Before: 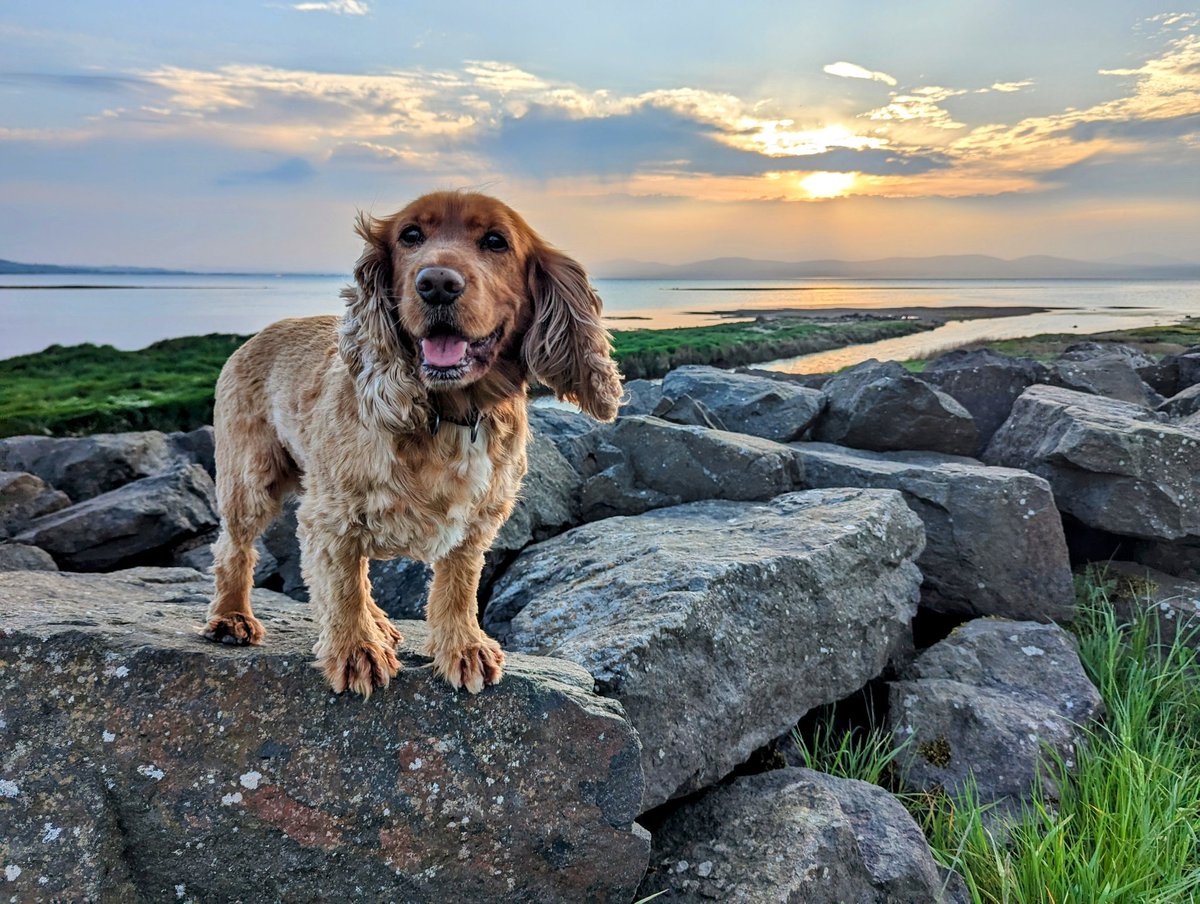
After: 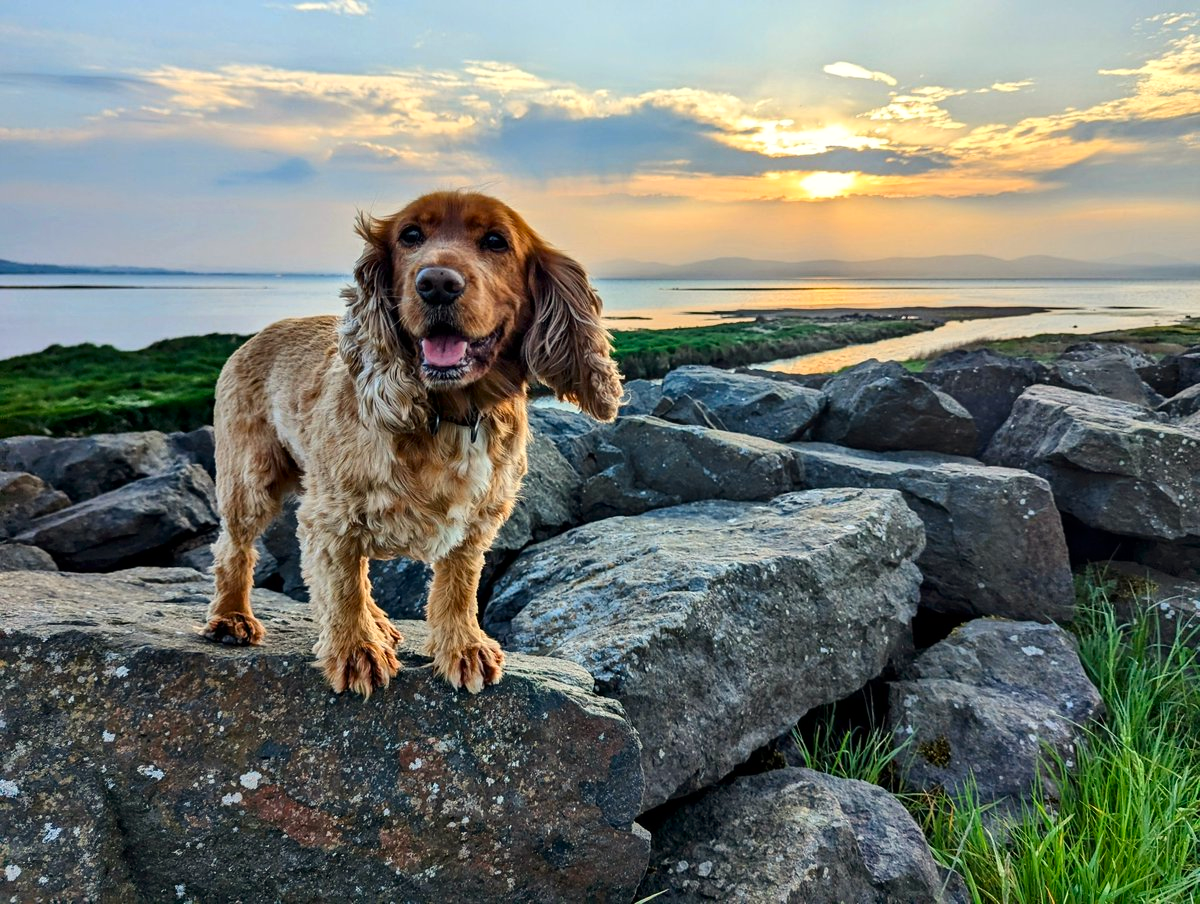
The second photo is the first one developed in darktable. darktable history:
color calibration: output R [1.063, -0.012, -0.003, 0], output G [0, 1.022, 0.021, 0], output B [-0.079, 0.047, 1, 0], gray › normalize channels true, illuminant same as pipeline (D50), adaptation none (bypass), x 0.333, y 0.334, temperature 5008.41 K, gamut compression 0.003
contrast brightness saturation: contrast 0.134, brightness -0.054, saturation 0.153
